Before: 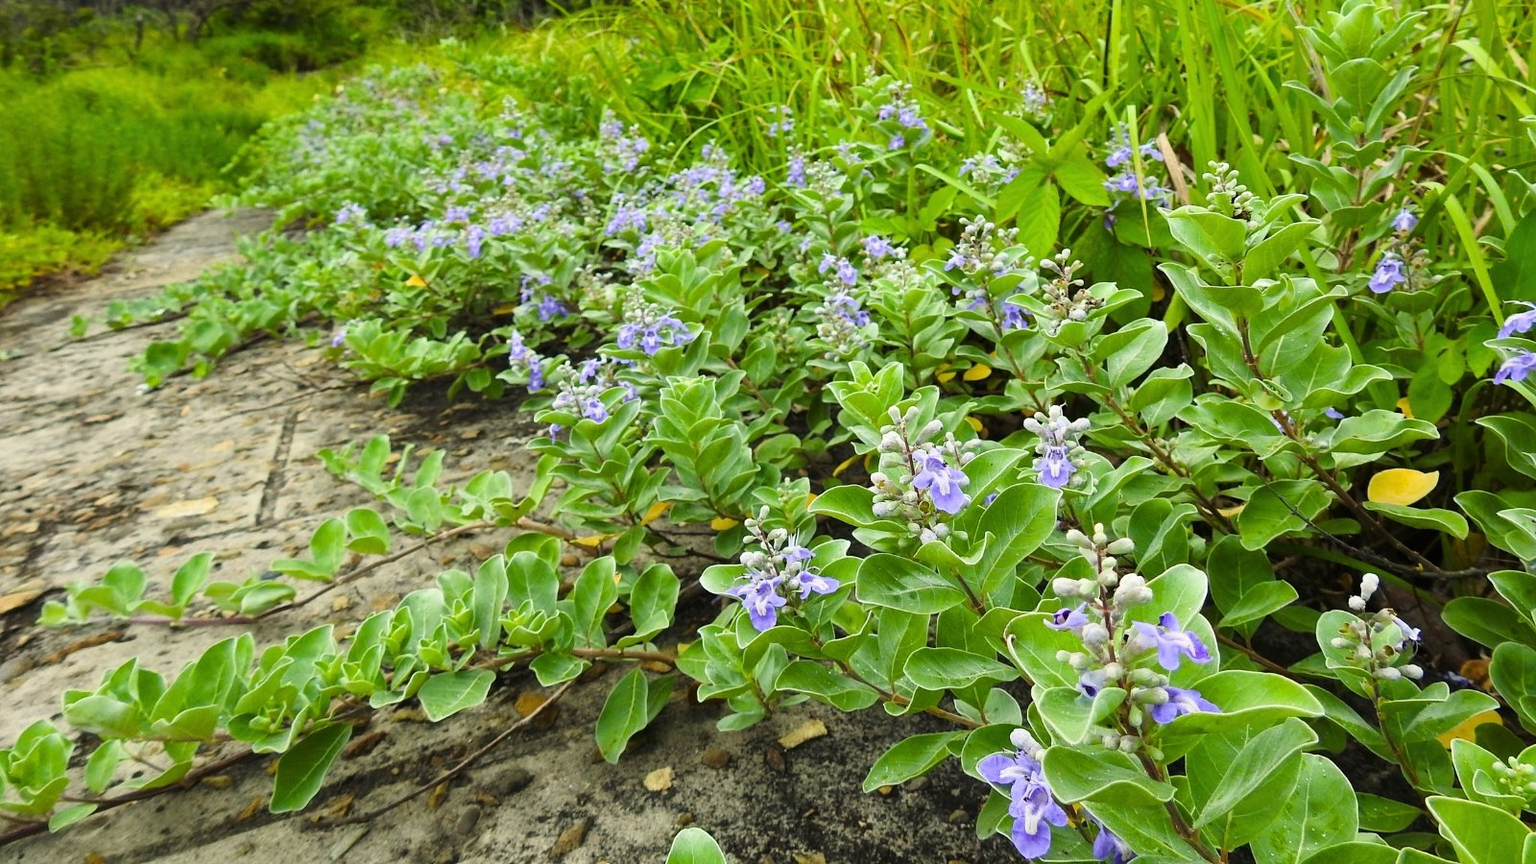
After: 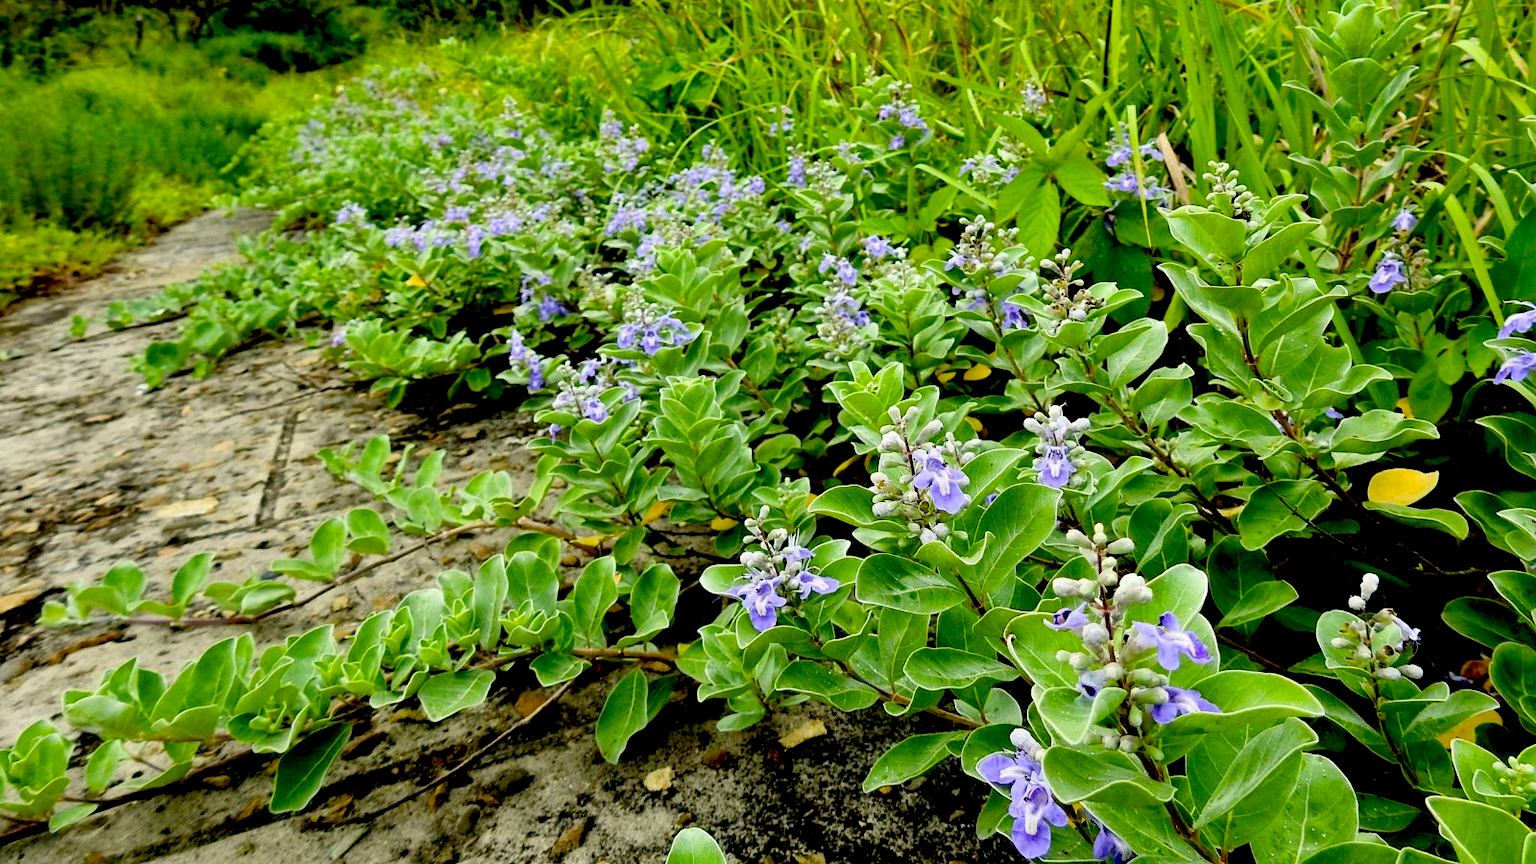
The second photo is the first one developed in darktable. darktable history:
shadows and highlights: shadows 20.91, highlights -82.73, soften with gaussian
exposure: black level correction 0.047, exposure 0.013 EV, compensate highlight preservation false
